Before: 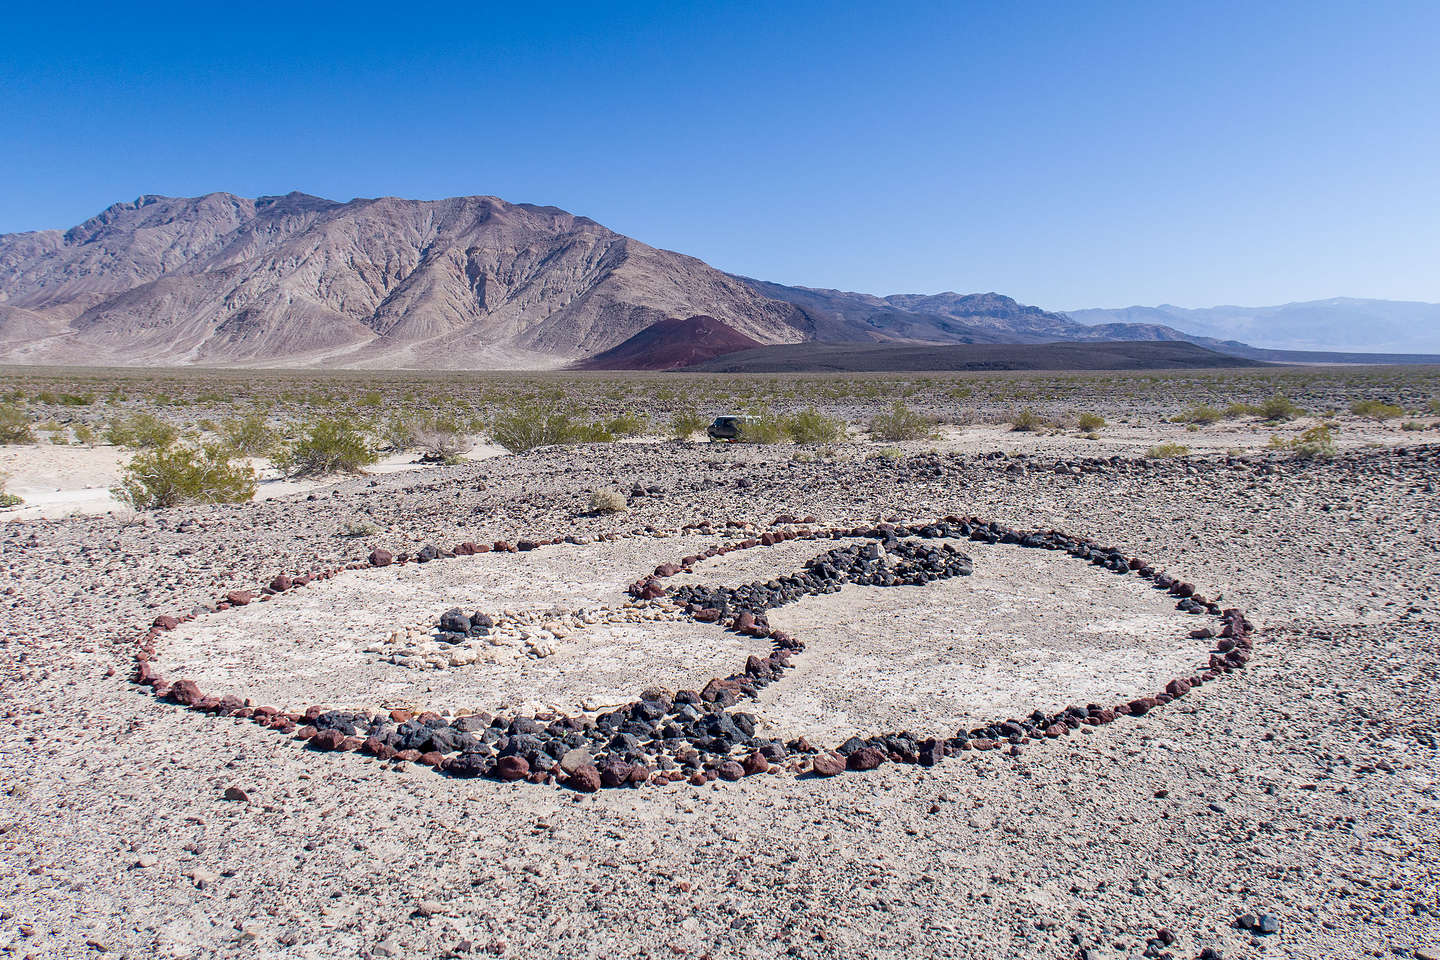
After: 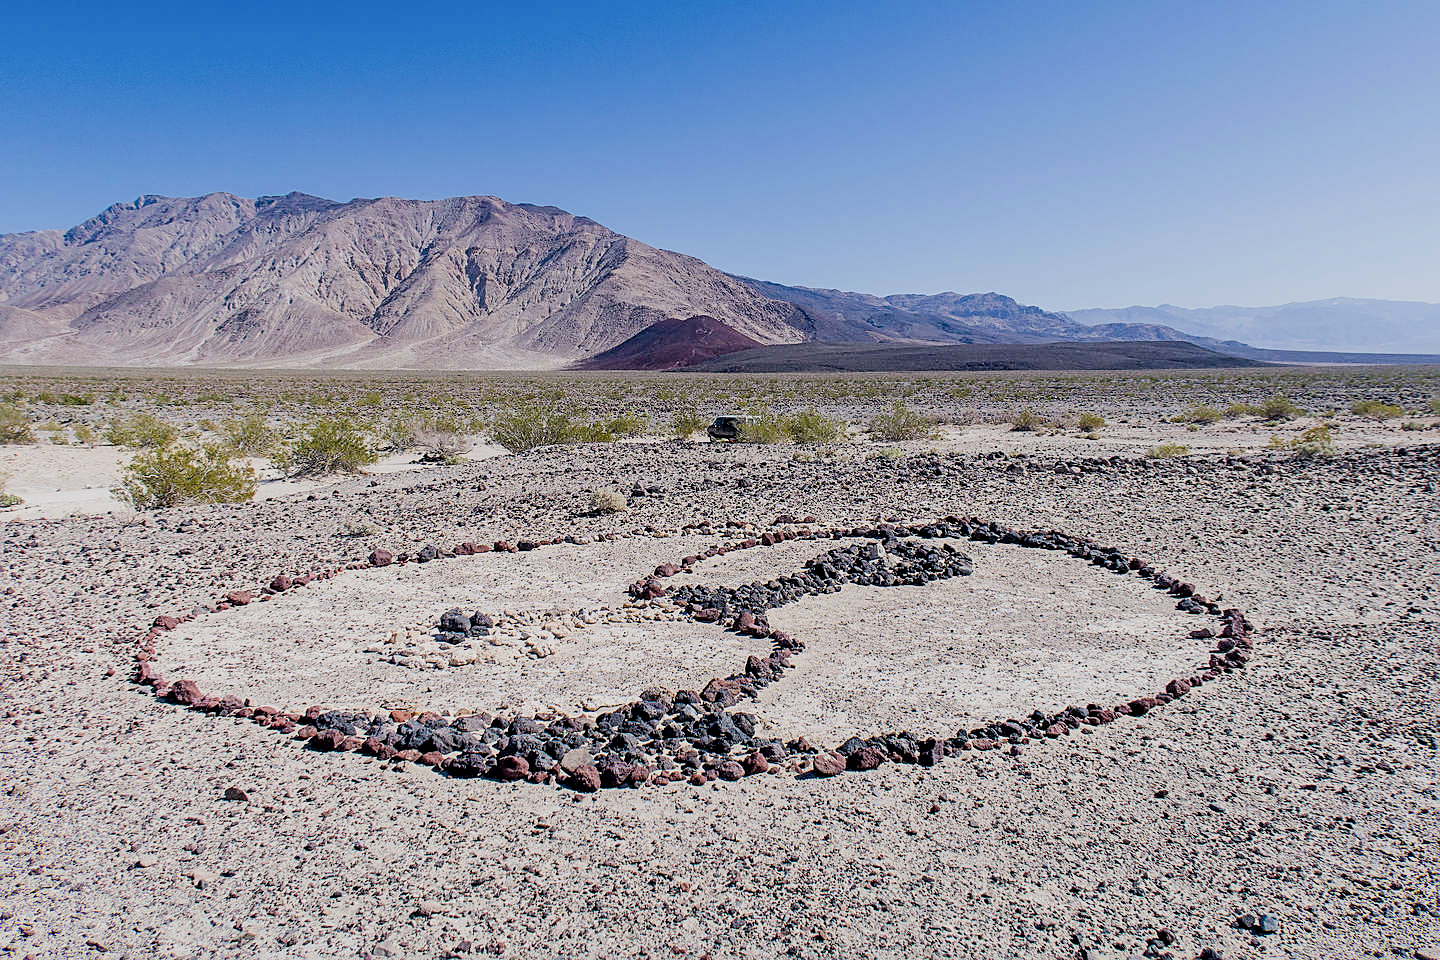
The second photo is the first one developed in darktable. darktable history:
tone equalizer: edges refinement/feathering 500, mask exposure compensation -1.57 EV, preserve details no
exposure: black level correction 0.005, exposure 0.277 EV, compensate highlight preservation false
sharpen: on, module defaults
filmic rgb: black relative exposure -7.65 EV, white relative exposure 4.56 EV, hardness 3.61
